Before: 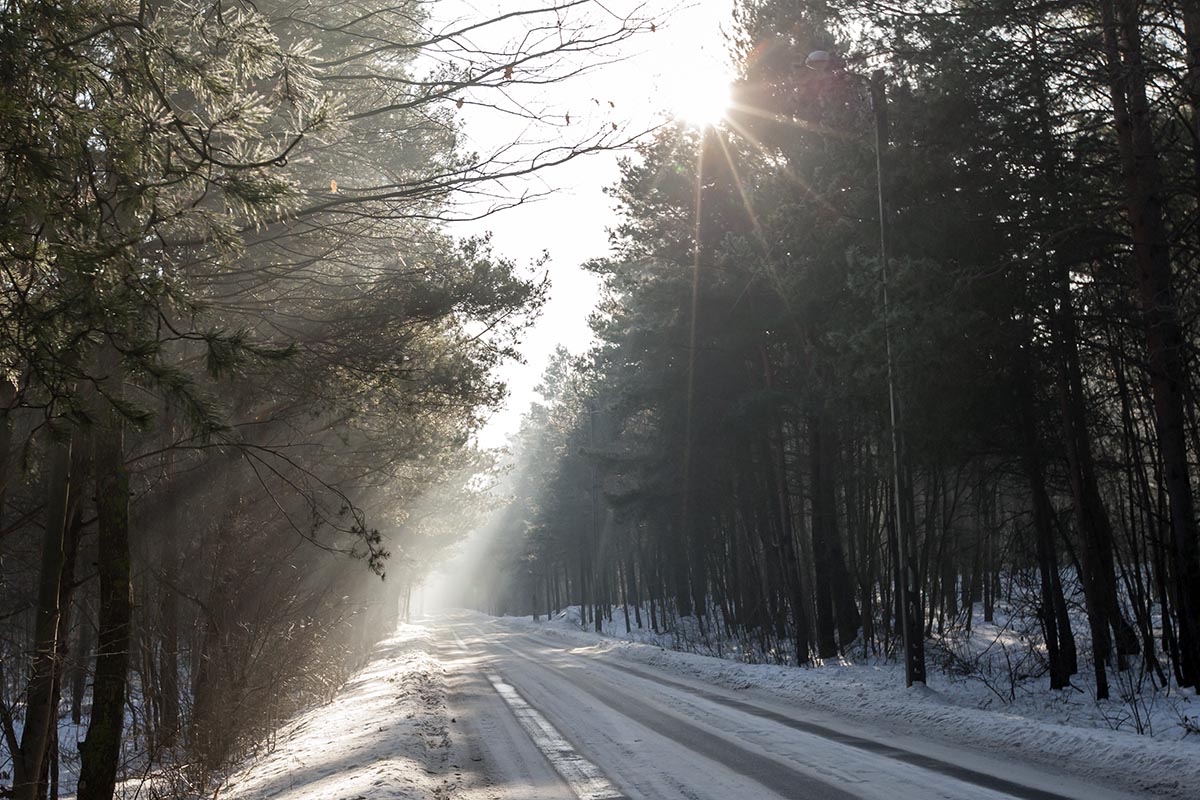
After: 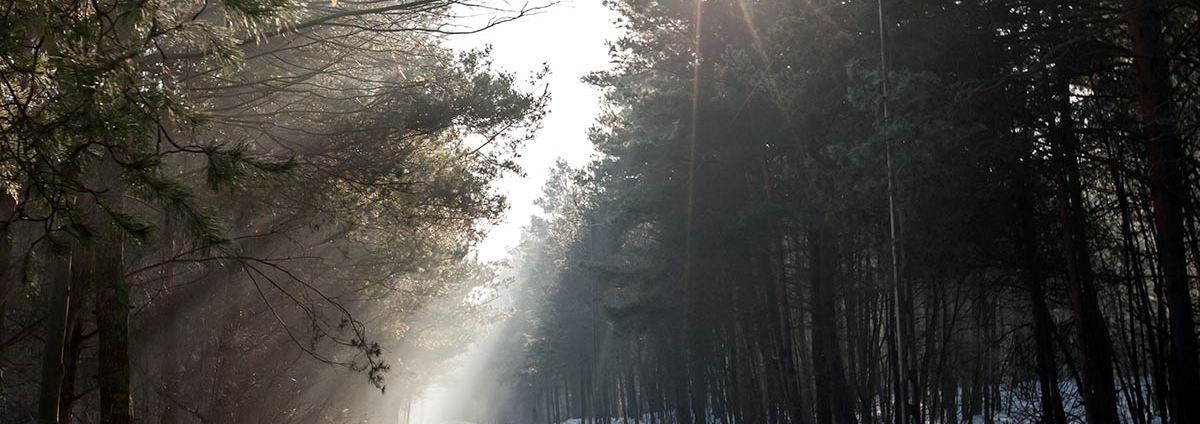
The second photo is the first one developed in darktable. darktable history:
crop and rotate: top 23.438%, bottom 23.468%
